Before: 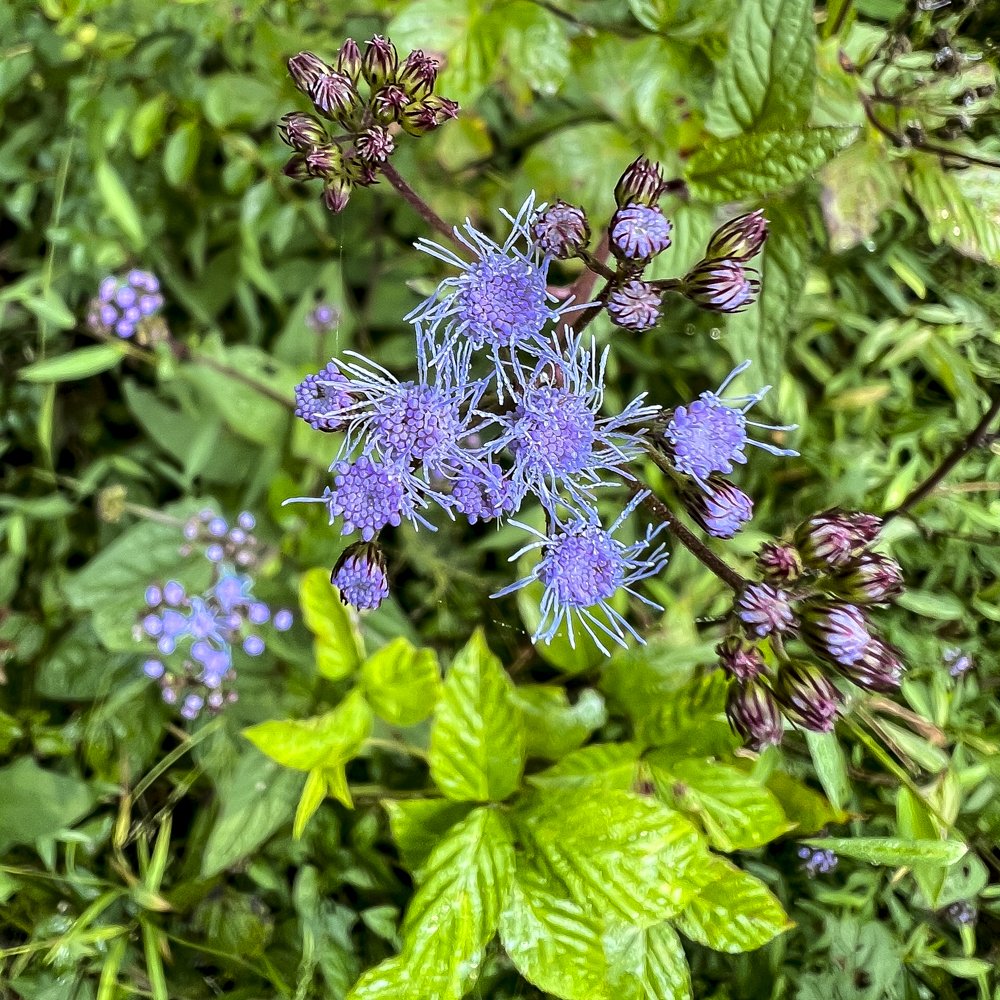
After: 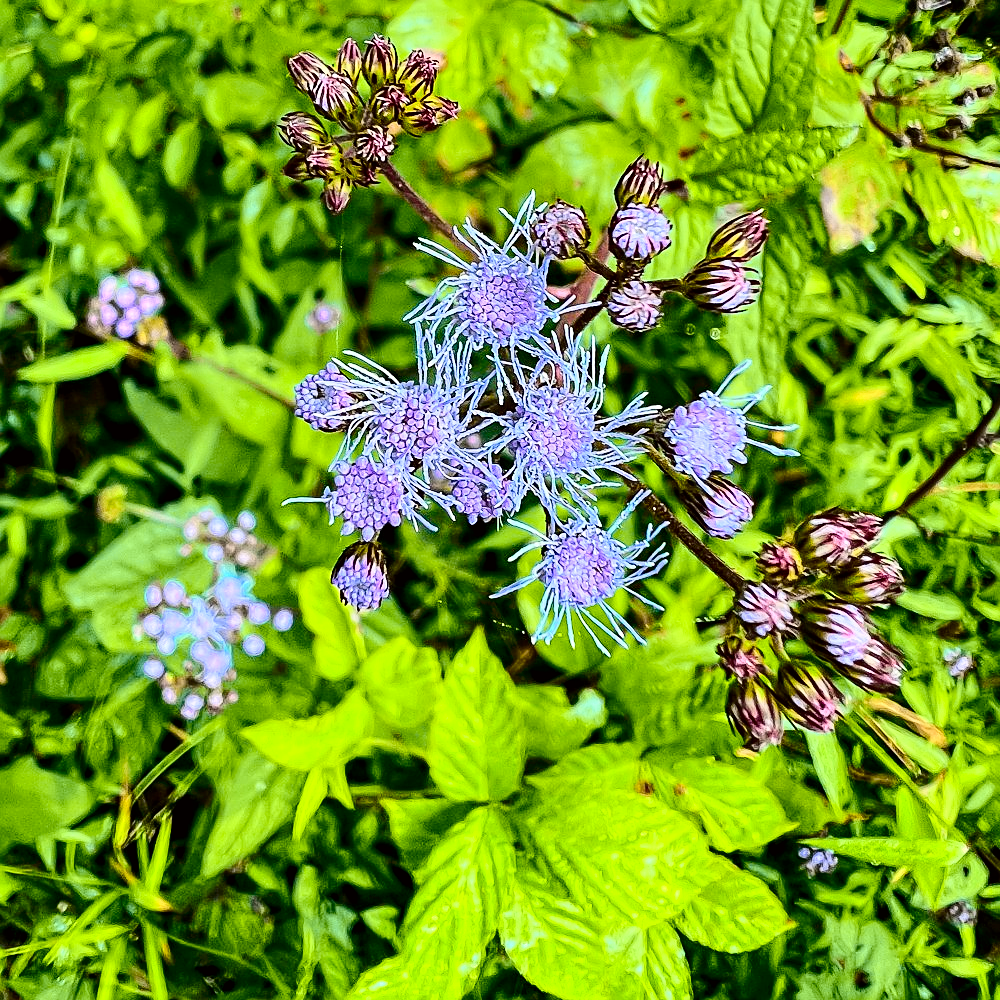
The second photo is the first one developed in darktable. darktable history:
tone curve: curves: ch0 [(0, 0) (0.104, 0.068) (0.236, 0.227) (0.46, 0.576) (0.657, 0.796) (0.861, 0.932) (1, 0.981)]; ch1 [(0, 0) (0.353, 0.344) (0.434, 0.382) (0.479, 0.476) (0.502, 0.504) (0.544, 0.534) (0.57, 0.57) (0.586, 0.603) (0.618, 0.631) (0.657, 0.679) (1, 1)]; ch2 [(0, 0) (0.34, 0.314) (0.434, 0.43) (0.5, 0.511) (0.528, 0.545) (0.557, 0.573) (0.573, 0.618) (0.628, 0.751) (1, 1)], color space Lab, independent channels, preserve colors none
sharpen: on, module defaults
